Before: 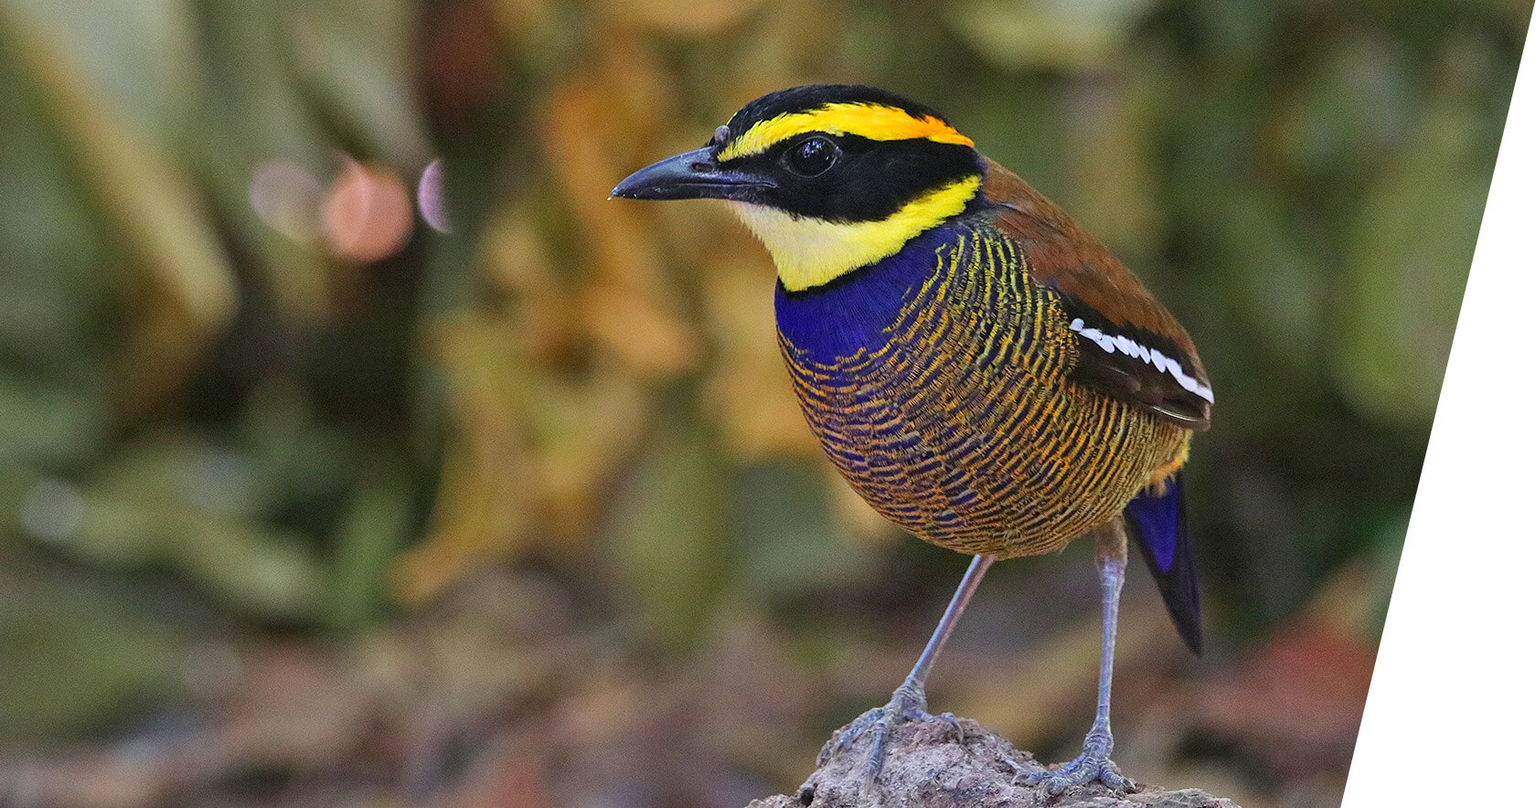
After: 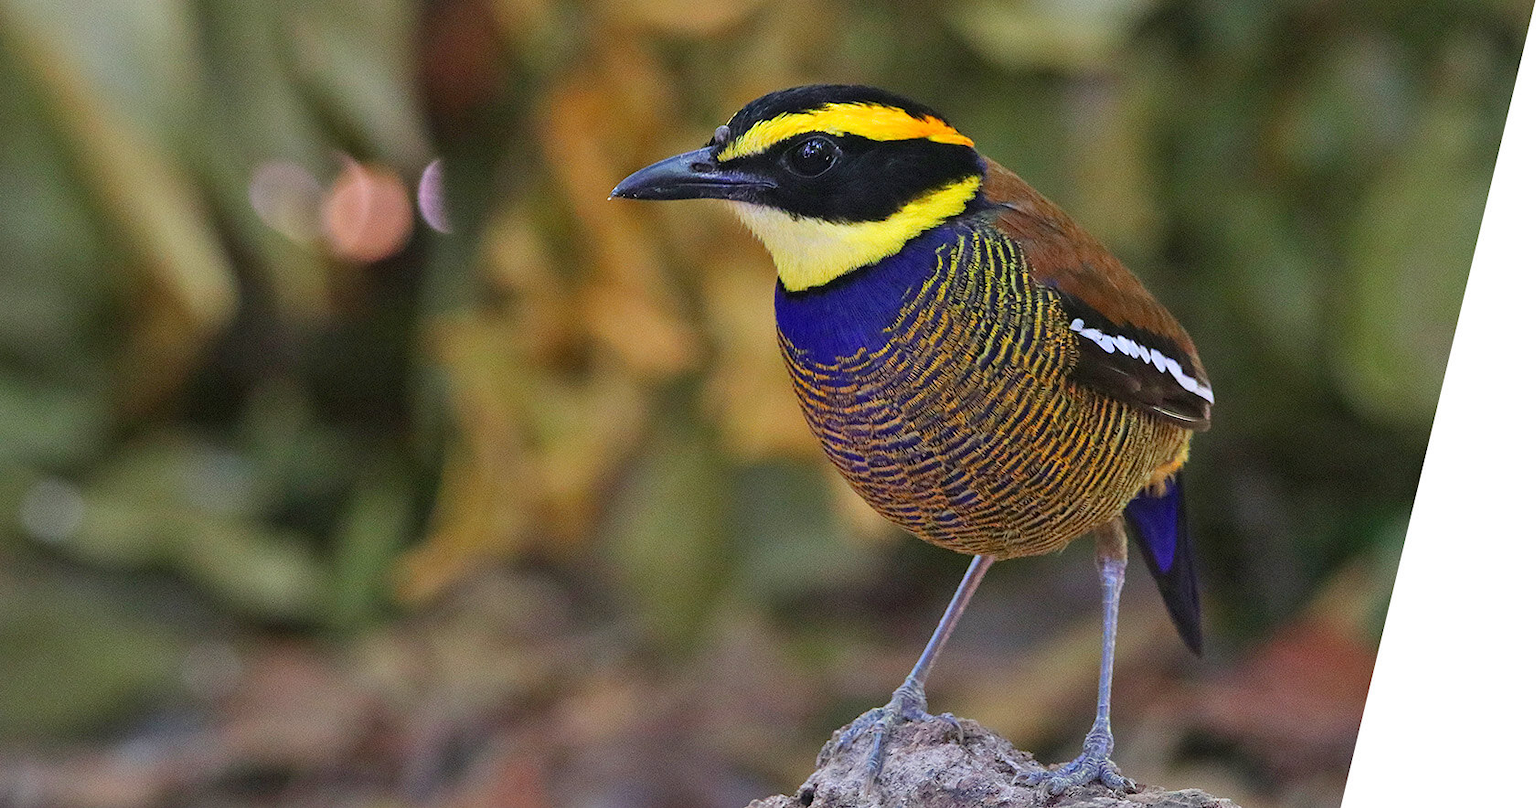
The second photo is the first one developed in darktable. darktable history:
tone equalizer: on, module defaults
white balance: emerald 1
